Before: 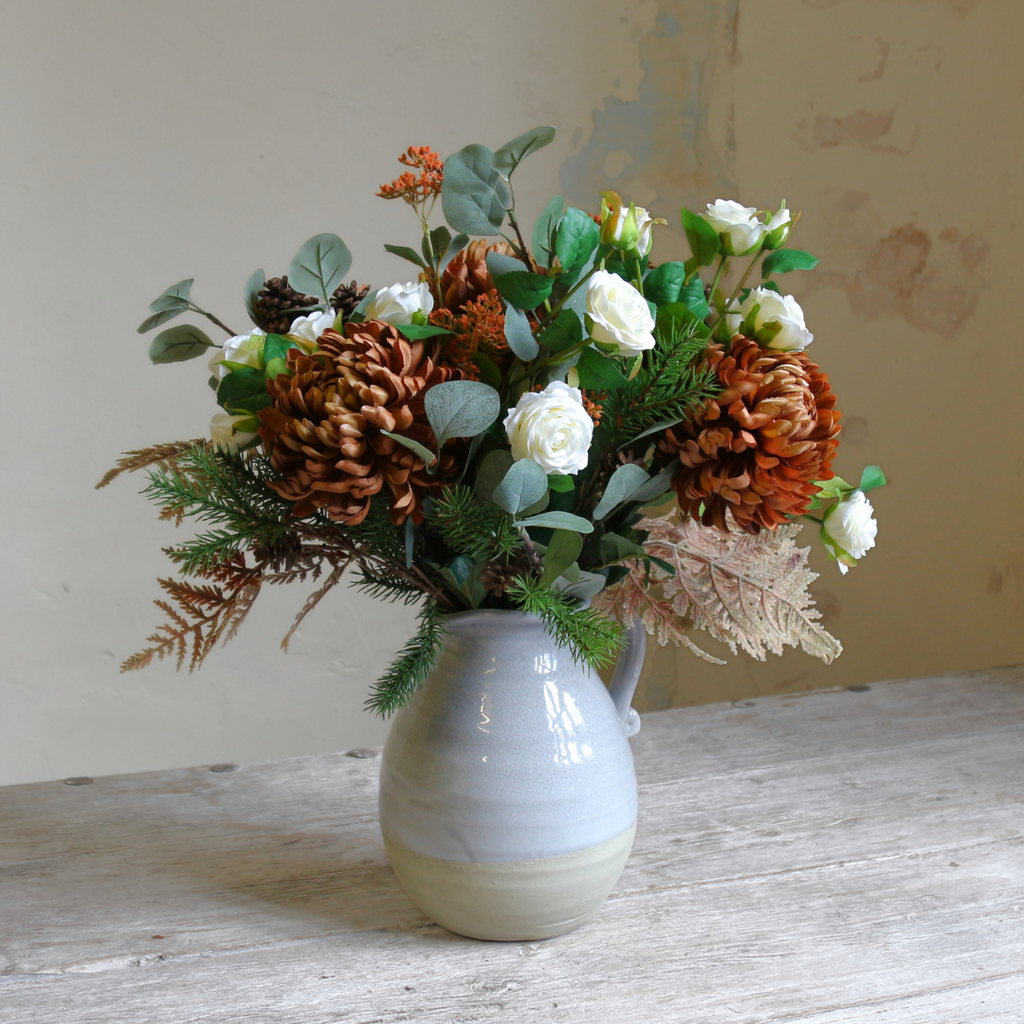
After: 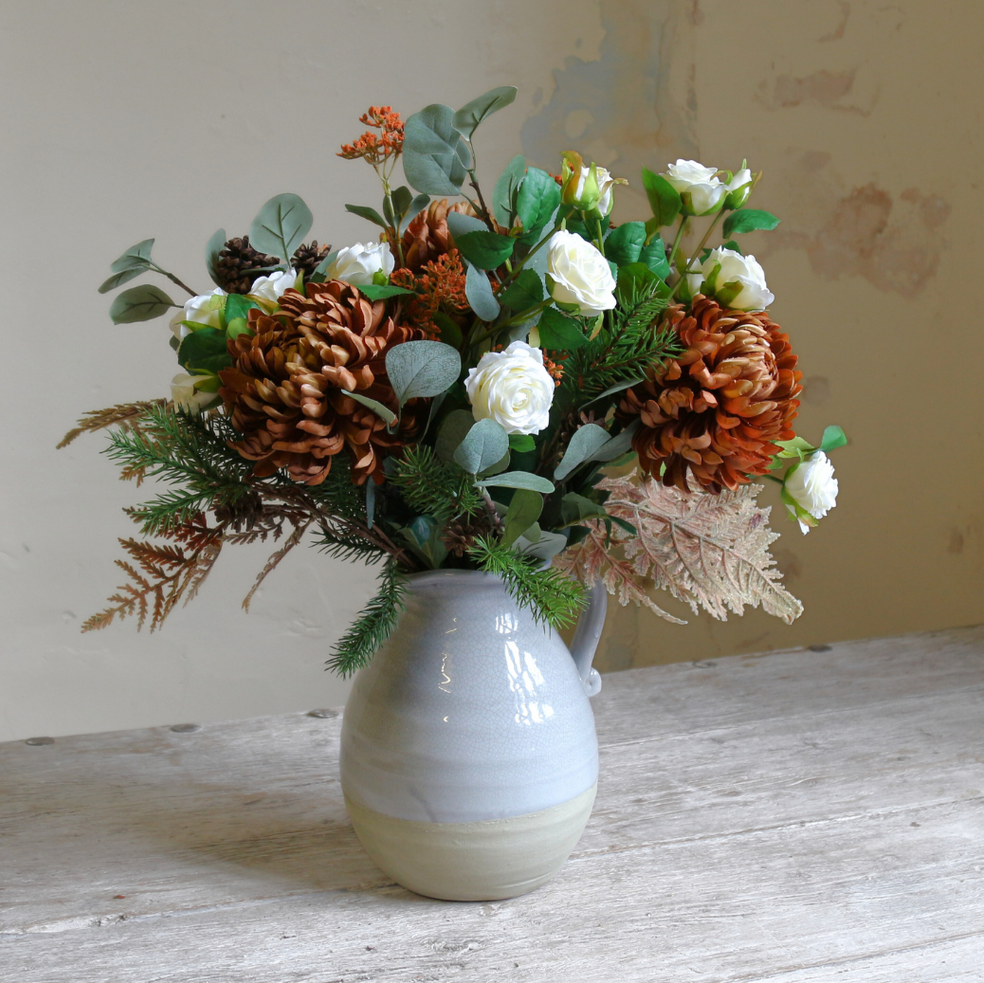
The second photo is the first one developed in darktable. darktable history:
crop and rotate: left 3.82%, top 3.986%
